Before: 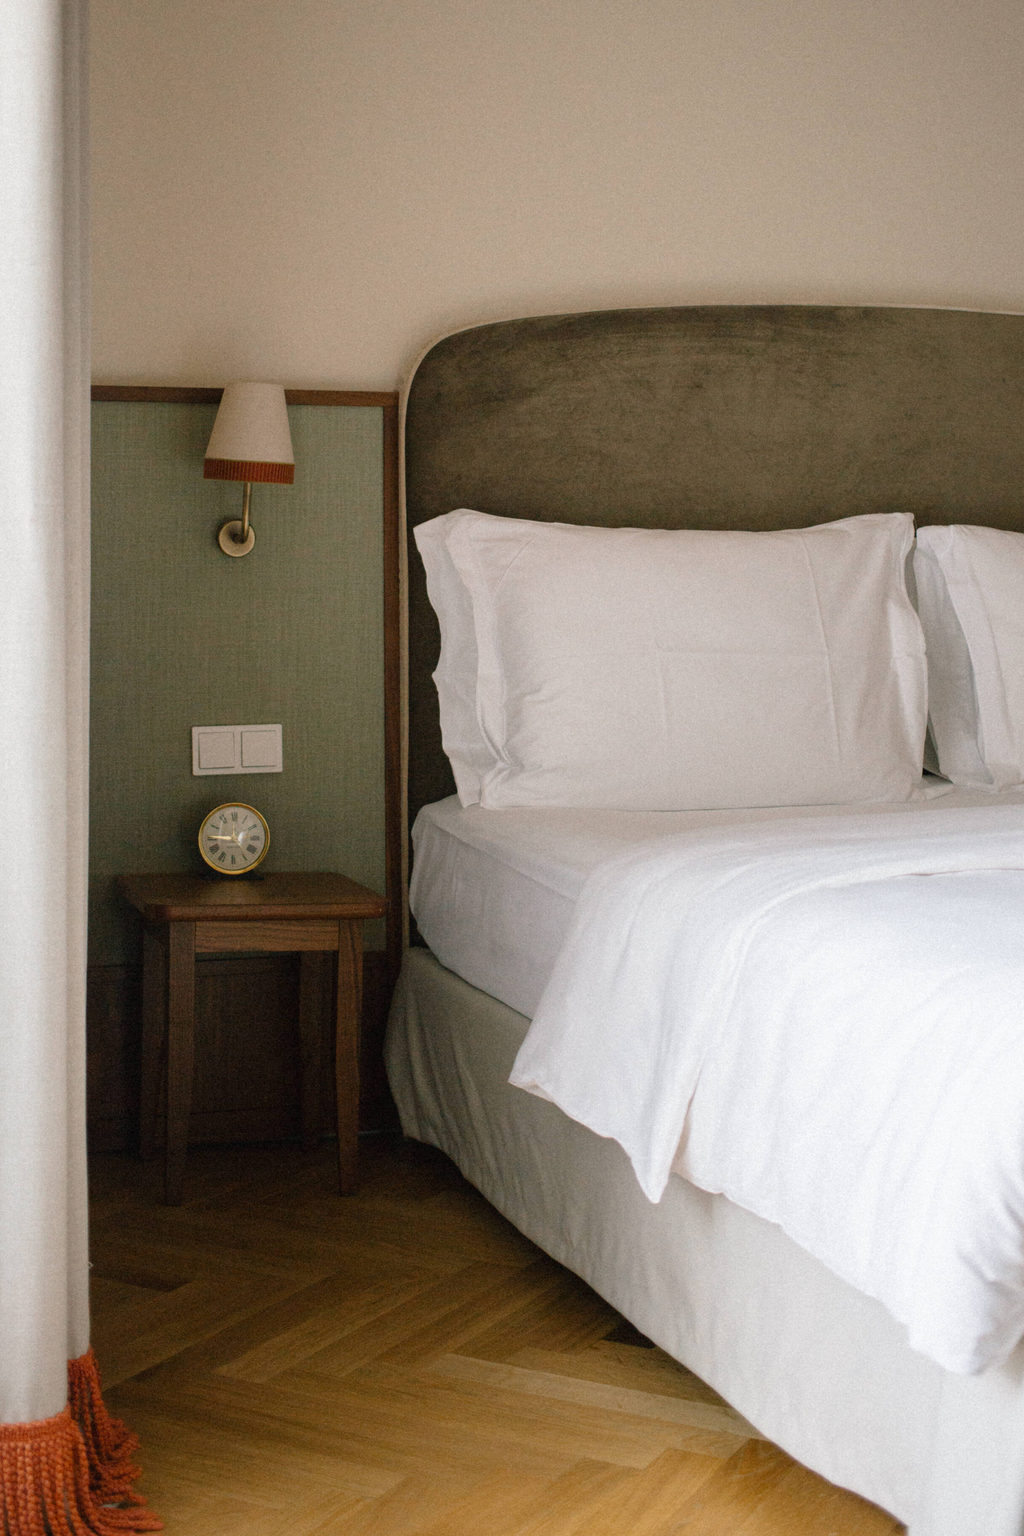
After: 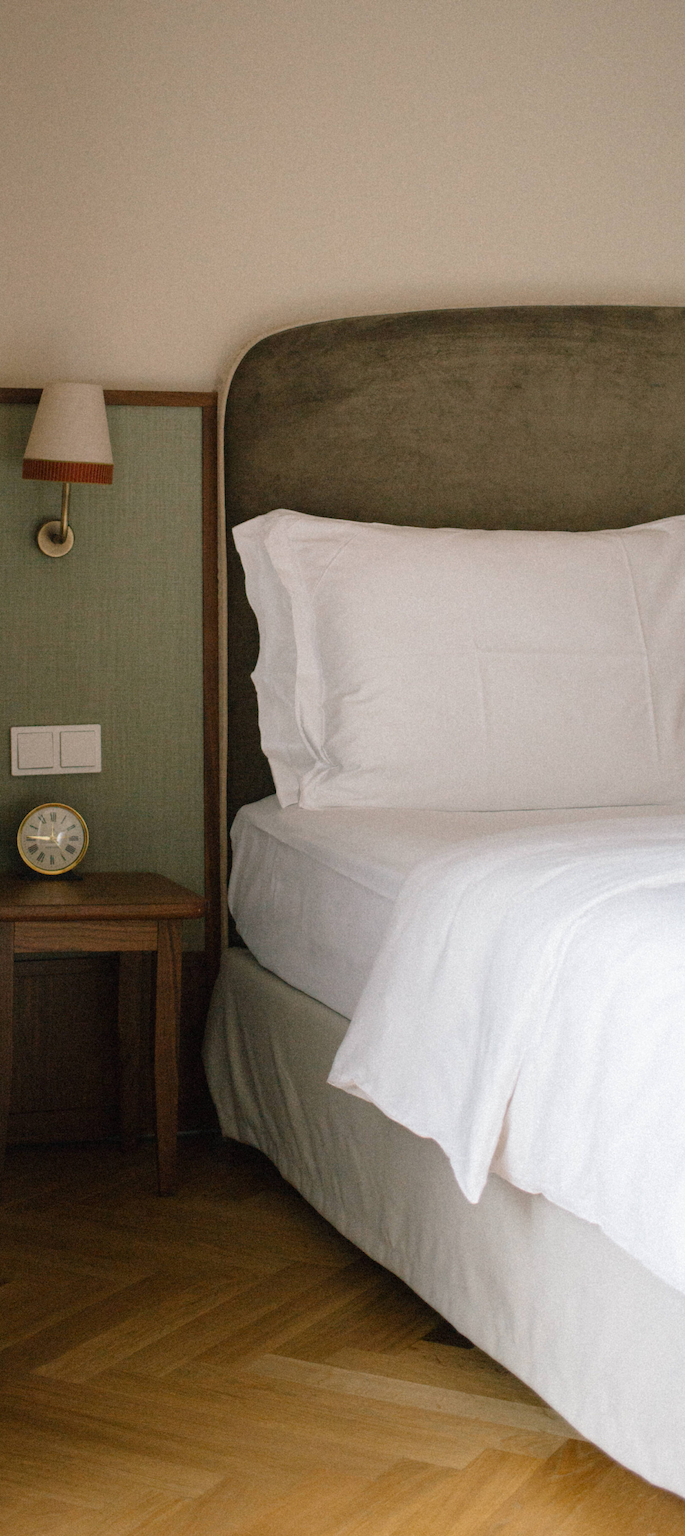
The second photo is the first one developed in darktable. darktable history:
crop and rotate: left 17.724%, right 15.267%
